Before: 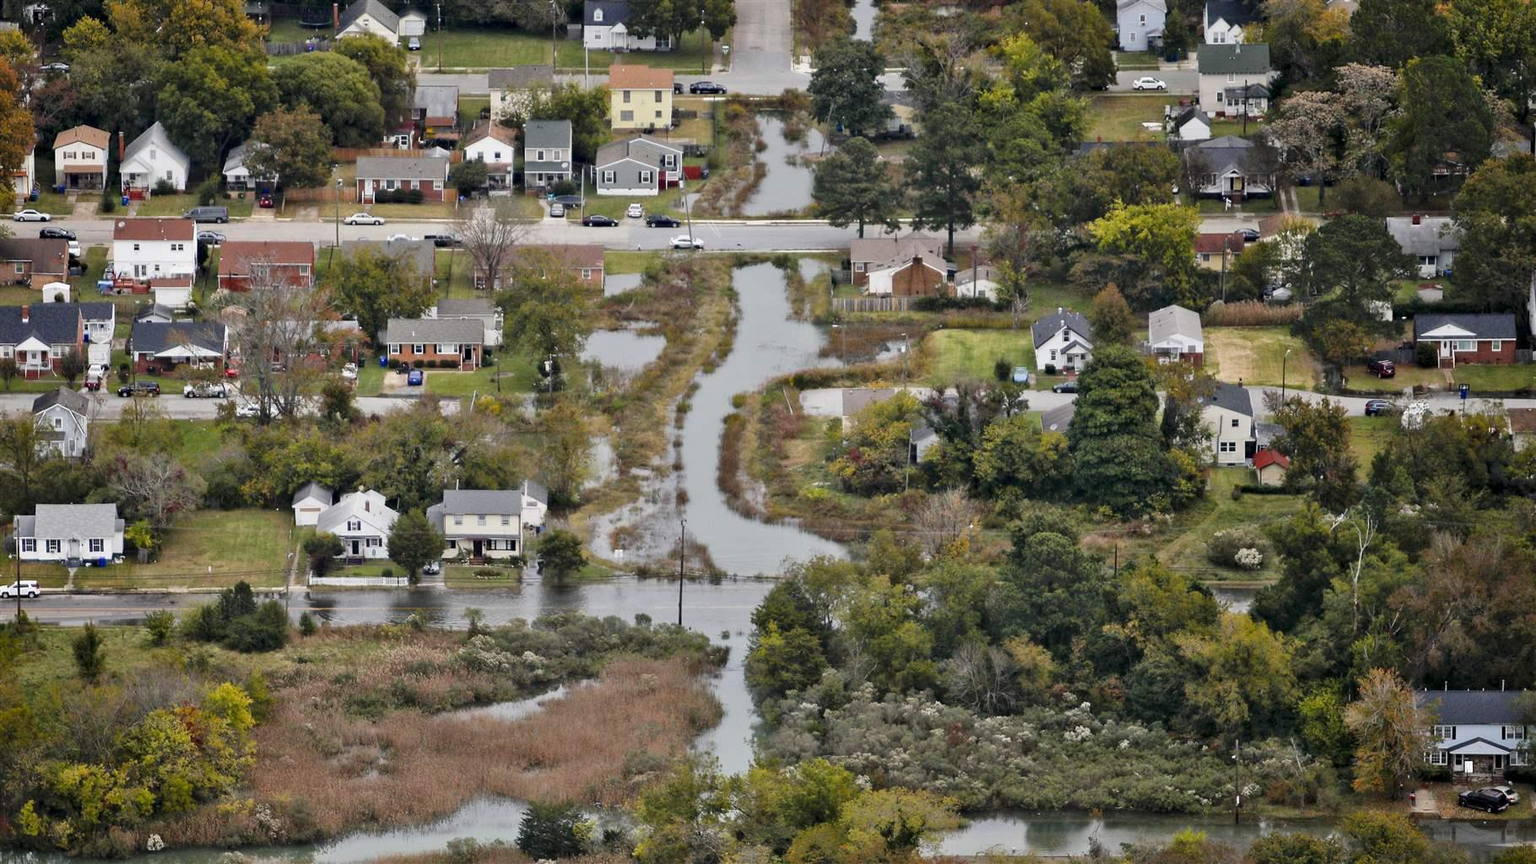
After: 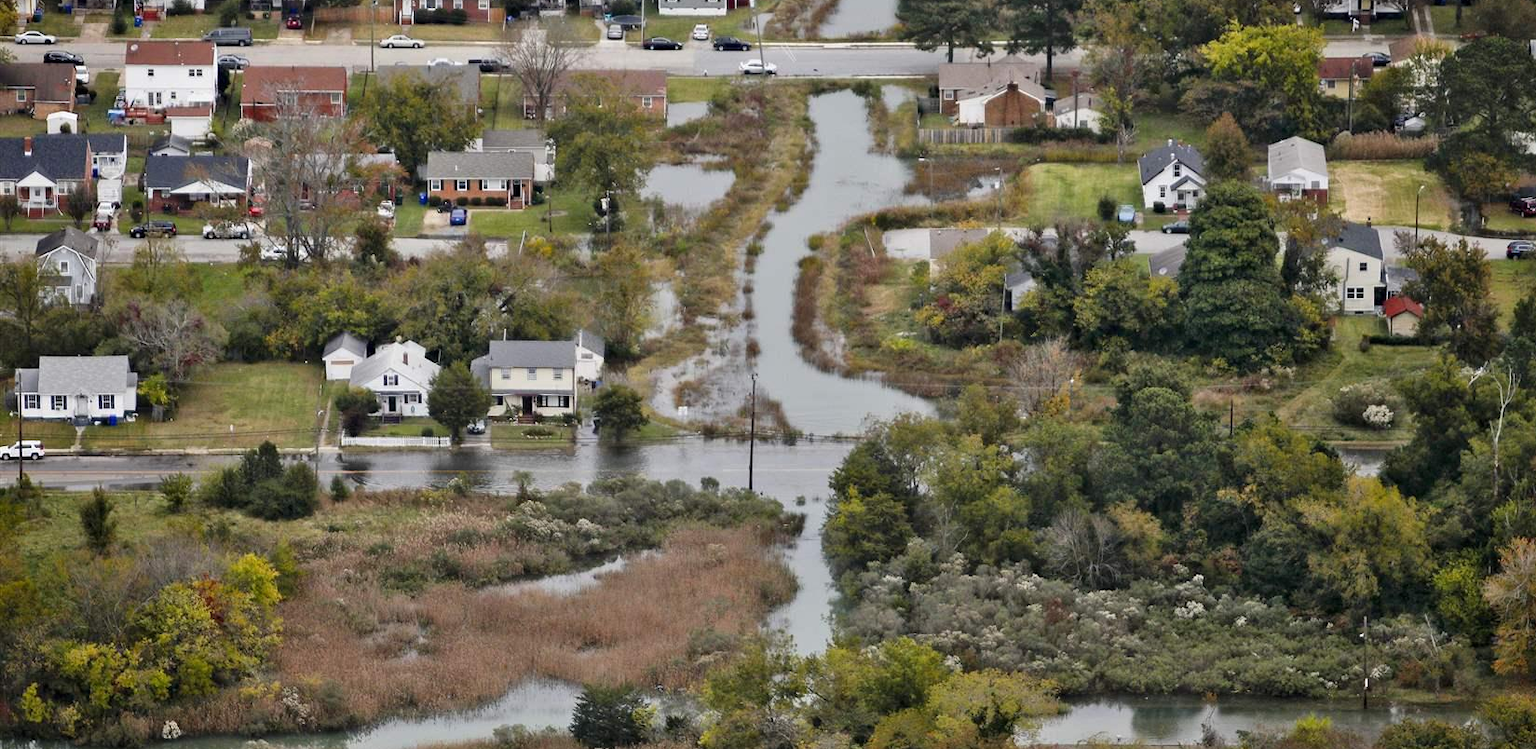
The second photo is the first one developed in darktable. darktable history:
crop: top 21.014%, right 9.369%, bottom 0.297%
